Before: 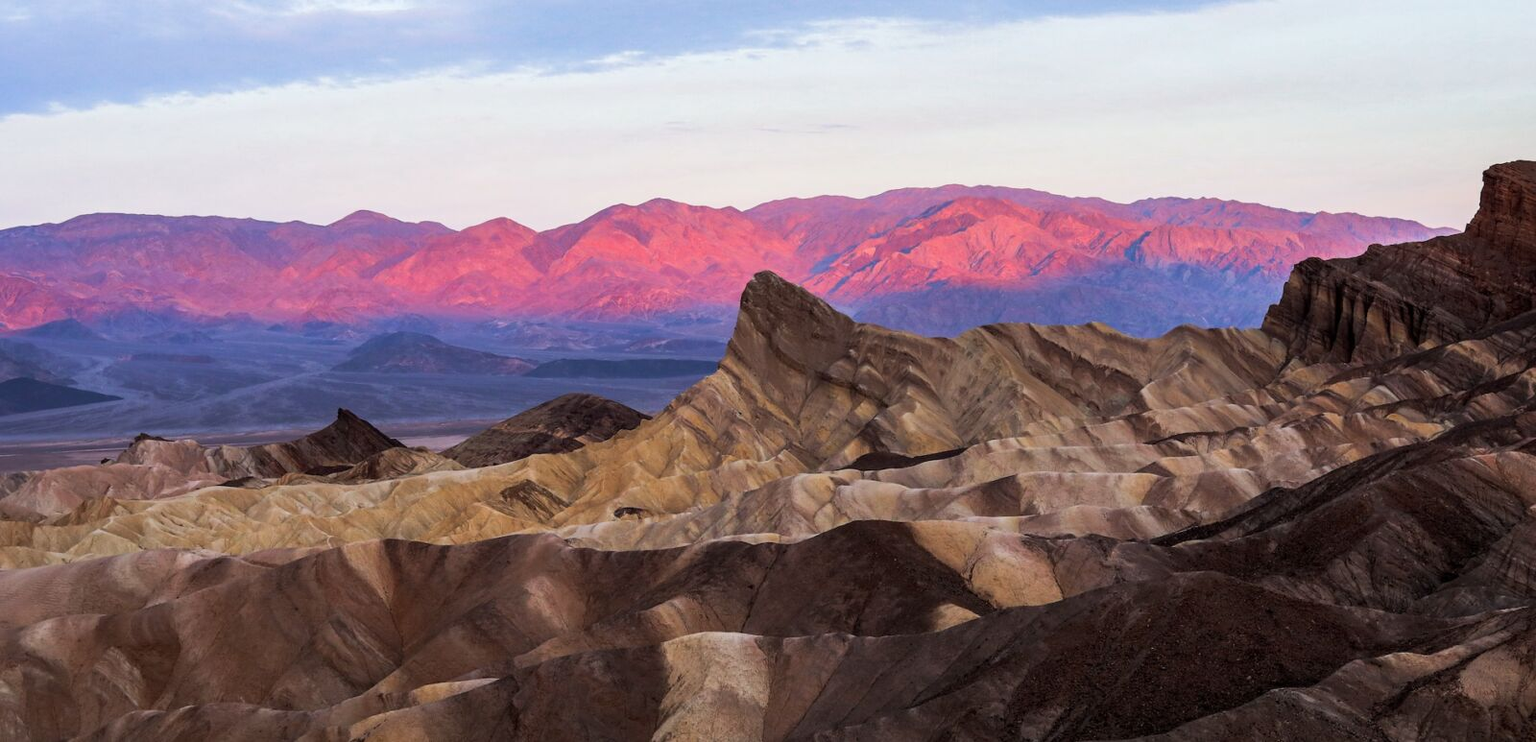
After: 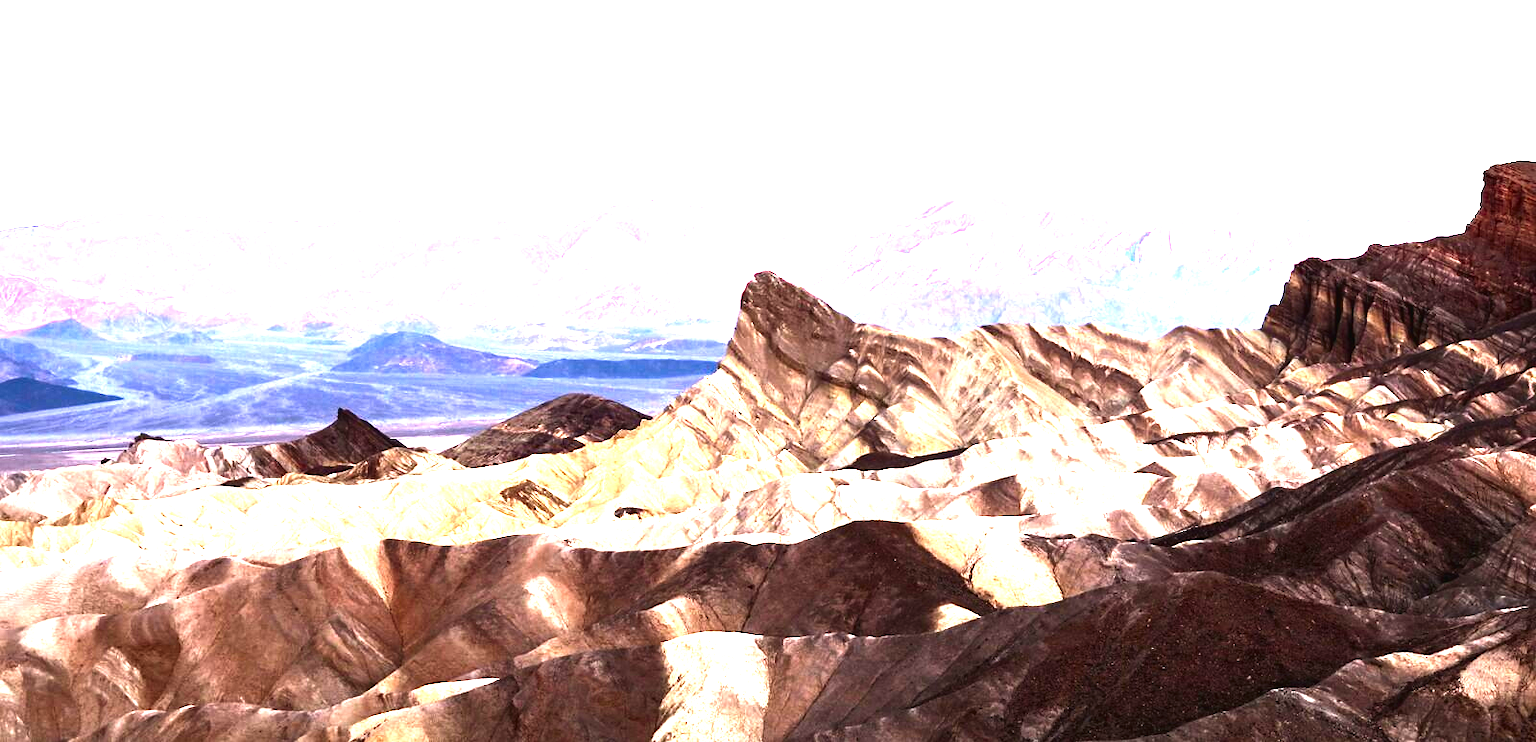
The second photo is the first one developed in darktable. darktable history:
levels: levels [0, 0.281, 0.562]
contrast brightness saturation: contrast 0.283
exposure: black level correction -0.002, exposure 0.71 EV, compensate highlight preservation false
